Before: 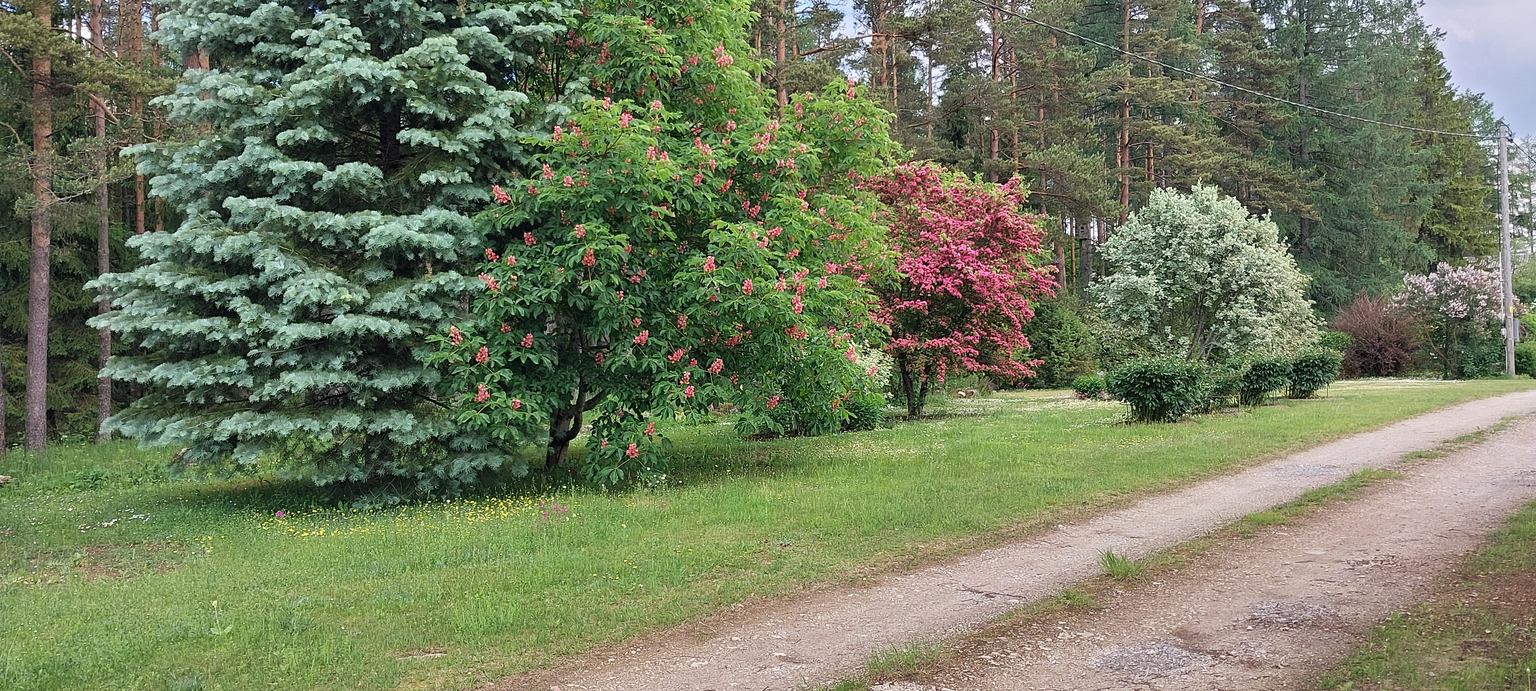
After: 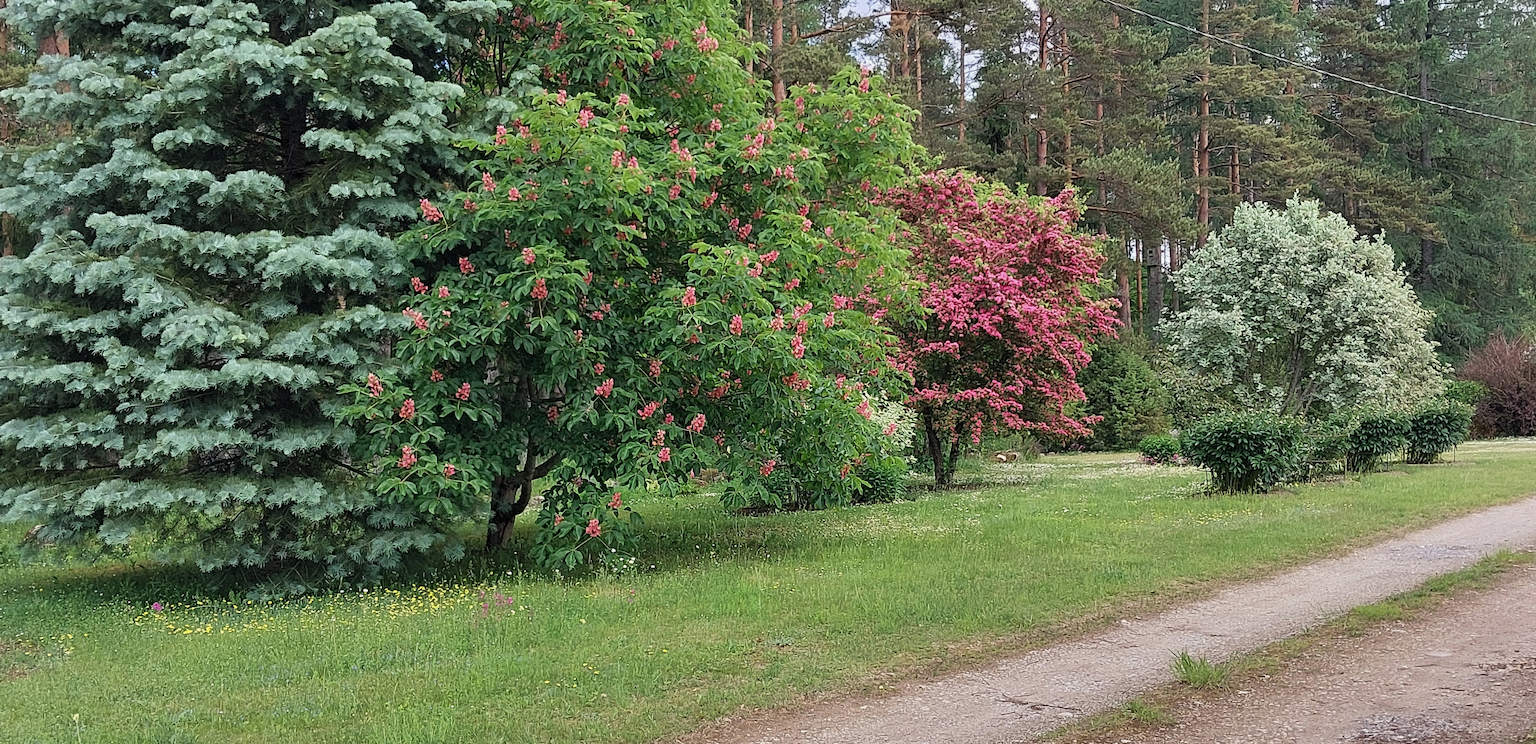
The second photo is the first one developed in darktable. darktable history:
crop: left 10.003%, top 3.642%, right 9.274%, bottom 9.336%
exposure: exposure -0.155 EV, compensate highlight preservation false
